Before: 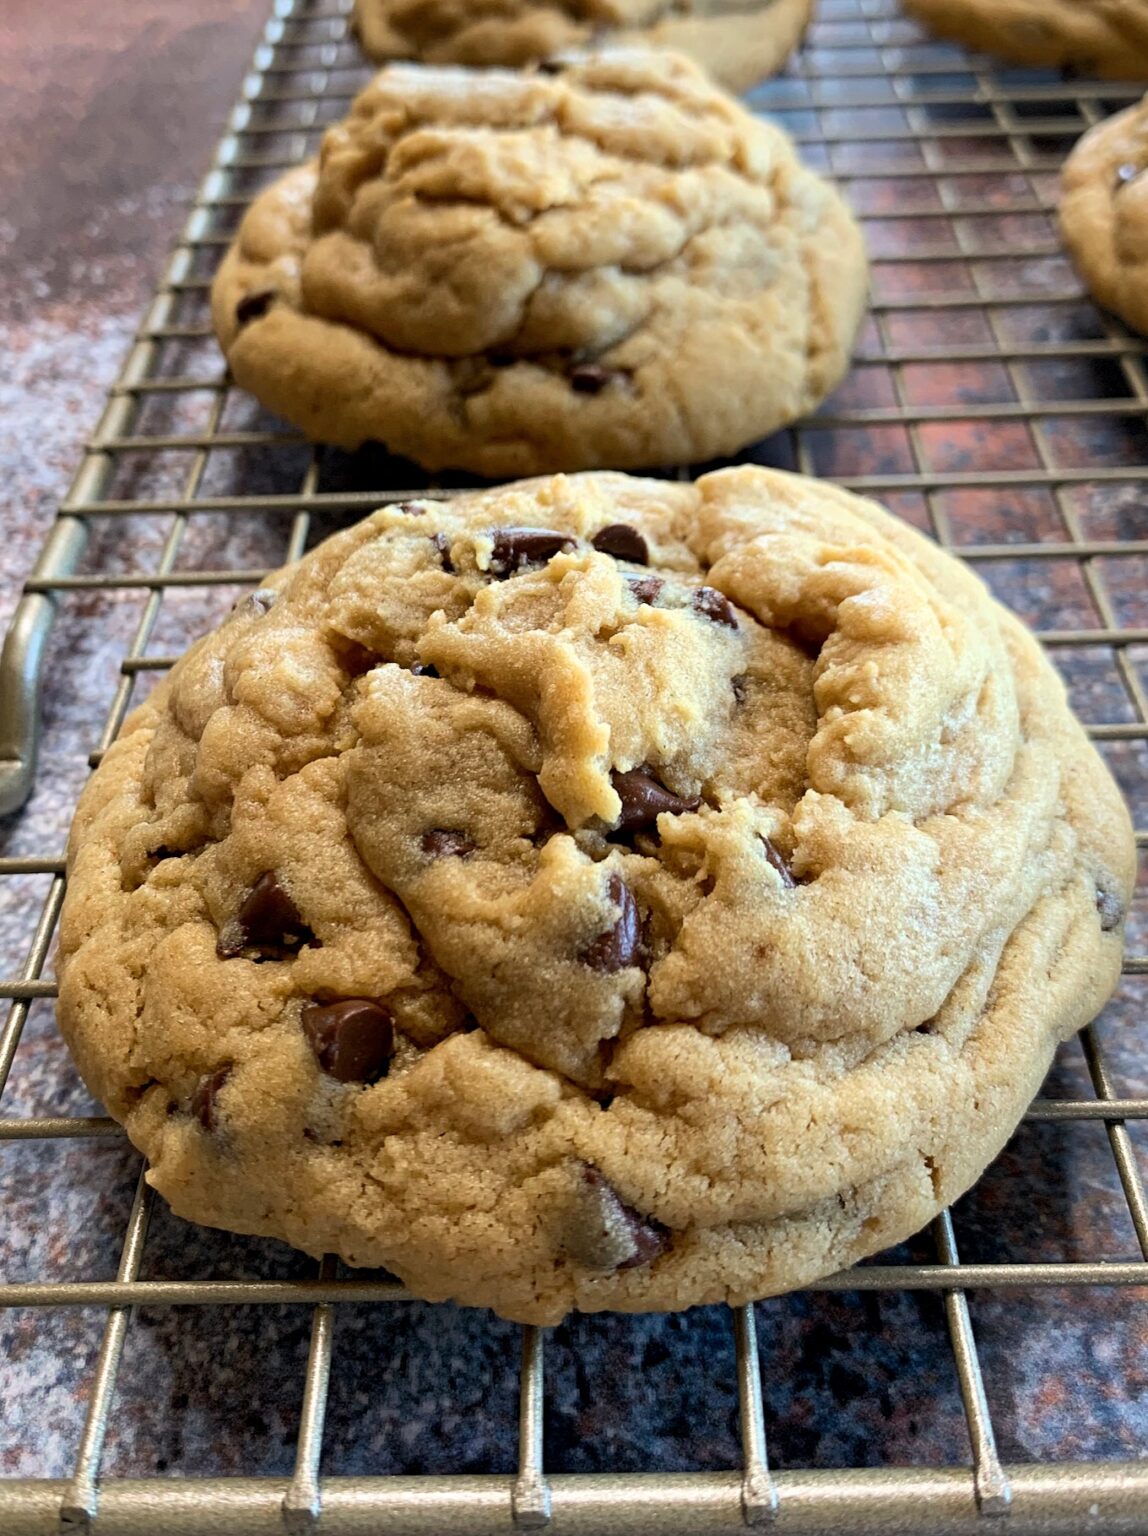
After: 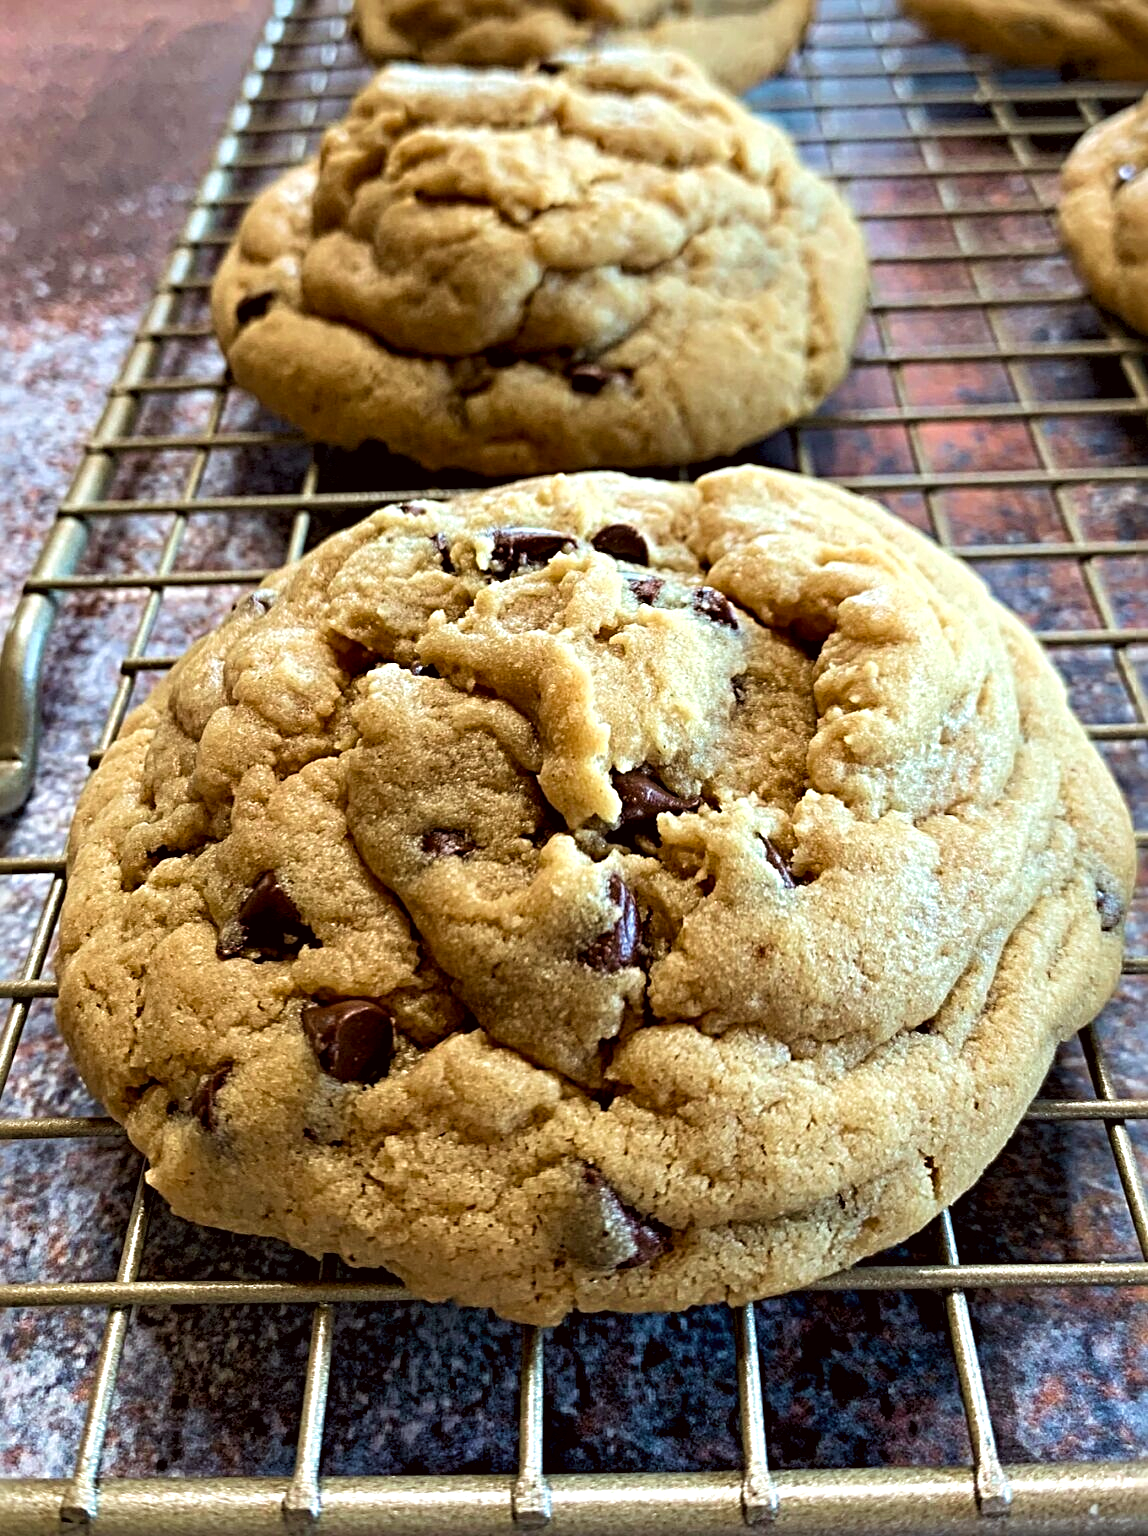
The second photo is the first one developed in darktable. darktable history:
sharpen: radius 4.929
velvia: on, module defaults
exposure: exposure 0.083 EV, compensate exposure bias true, compensate highlight preservation false
color correction: highlights a* -2.81, highlights b* -2.23, shadows a* 2.32, shadows b* 2.98
color balance rgb: perceptual saturation grading › global saturation -1.879%, perceptual saturation grading › highlights -7.883%, perceptual saturation grading › mid-tones 7.885%, perceptual saturation grading › shadows 3.975%, global vibrance 20%
contrast equalizer: octaves 7, y [[0.6 ×6], [0.55 ×6], [0 ×6], [0 ×6], [0 ×6]], mix 0.315
